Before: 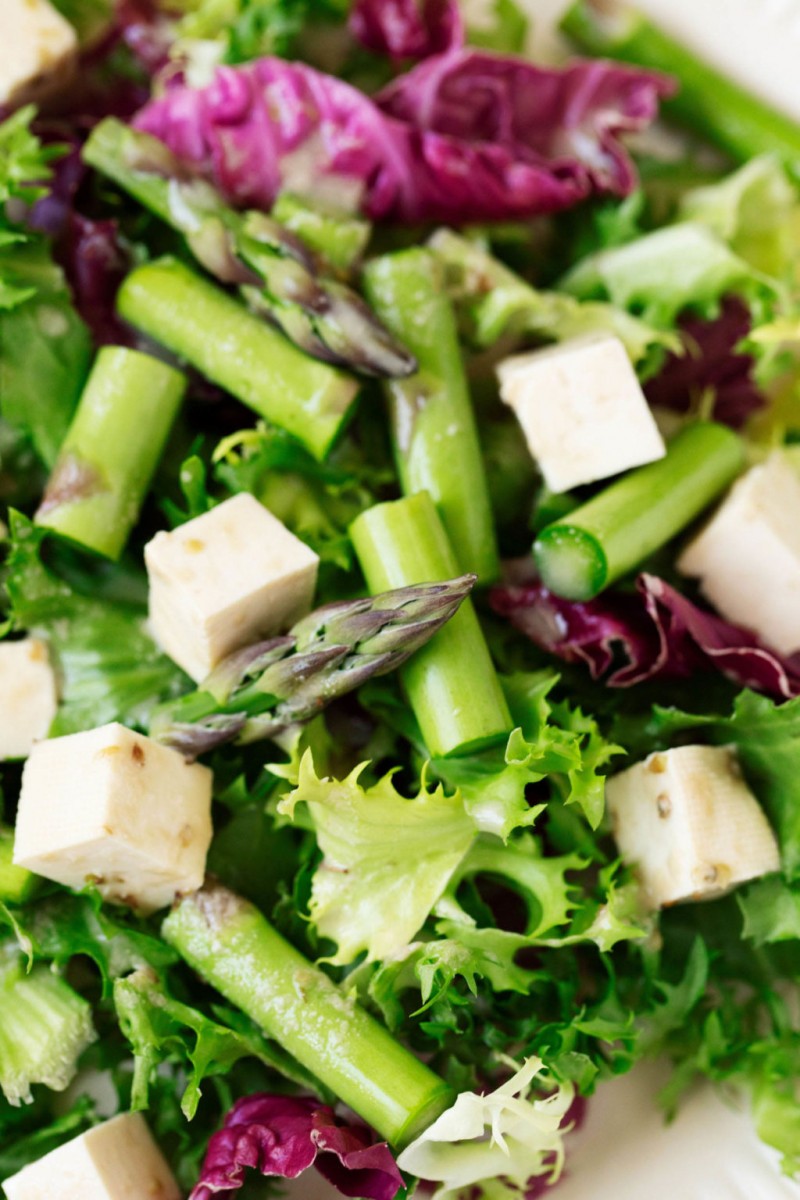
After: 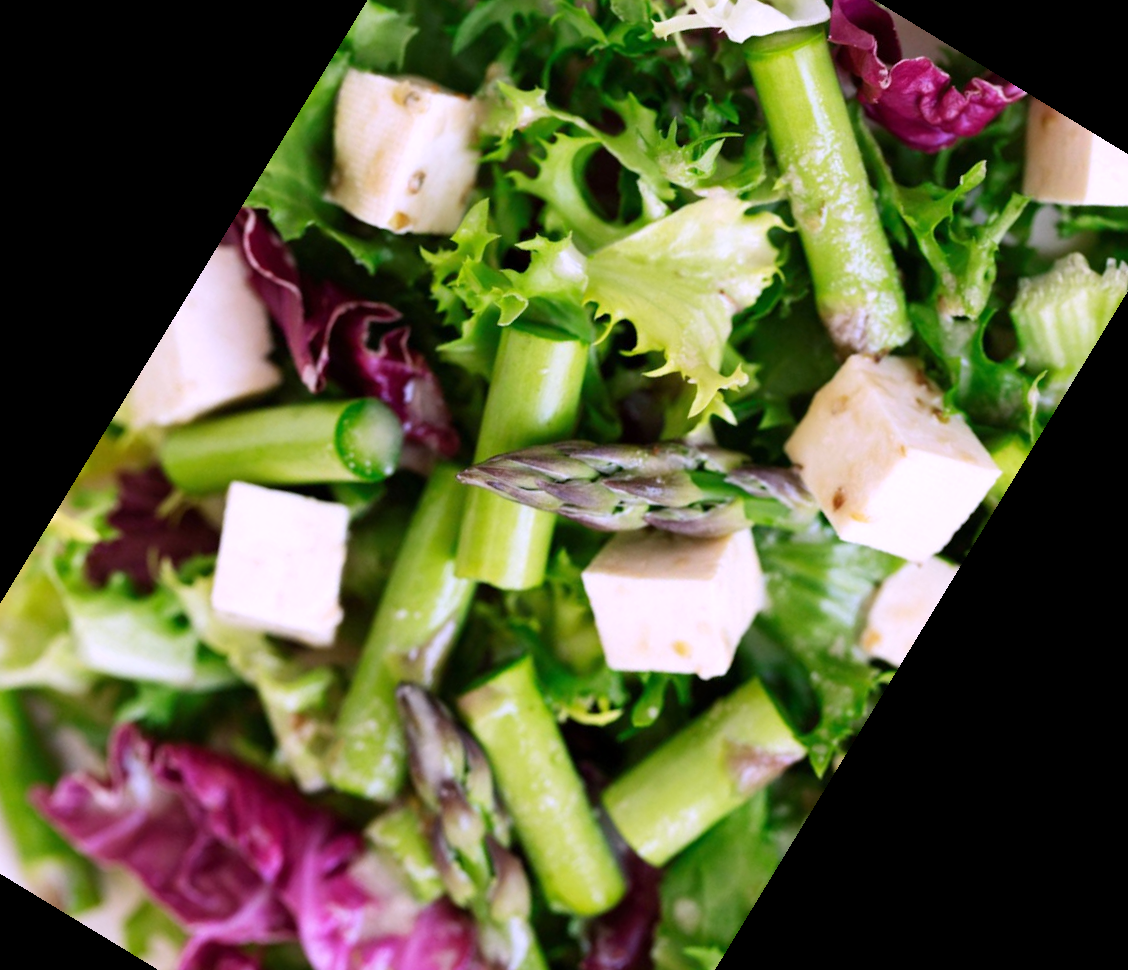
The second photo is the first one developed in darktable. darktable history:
crop and rotate: angle 148.68°, left 9.111%, top 15.603%, right 4.588%, bottom 17.041%
white balance: red 1.042, blue 1.17
